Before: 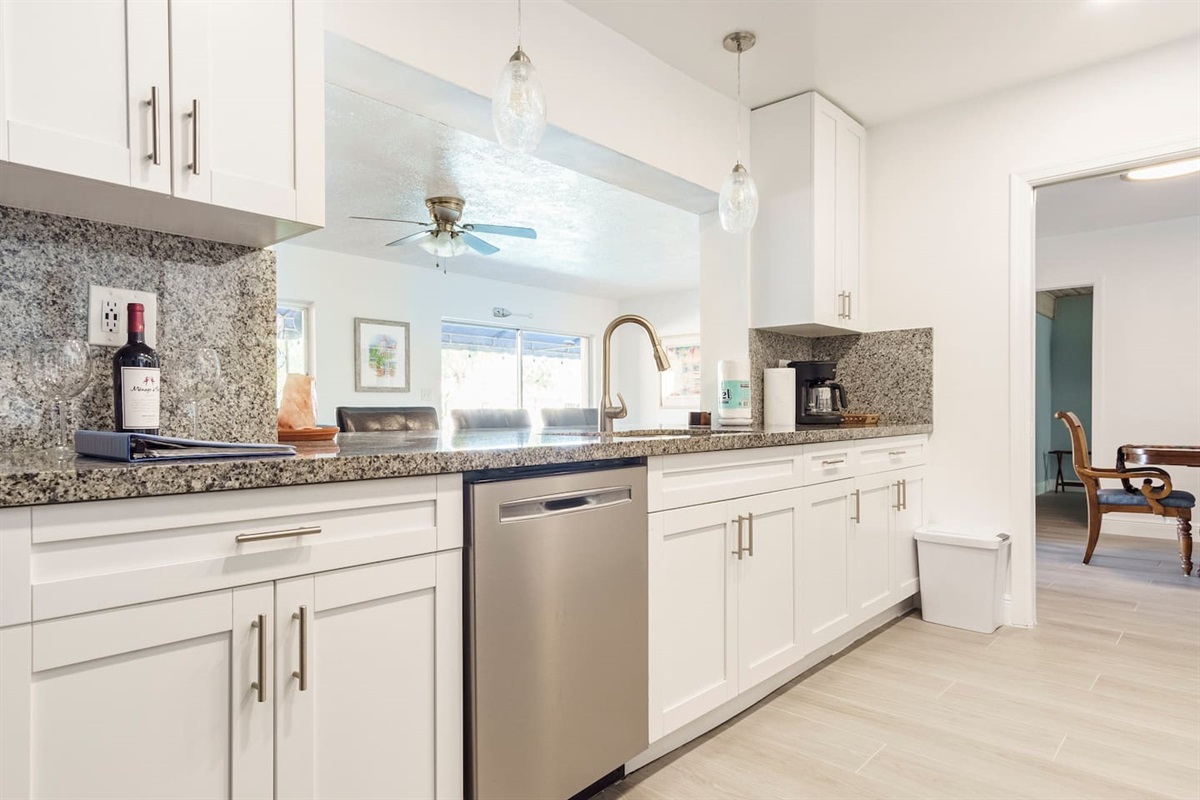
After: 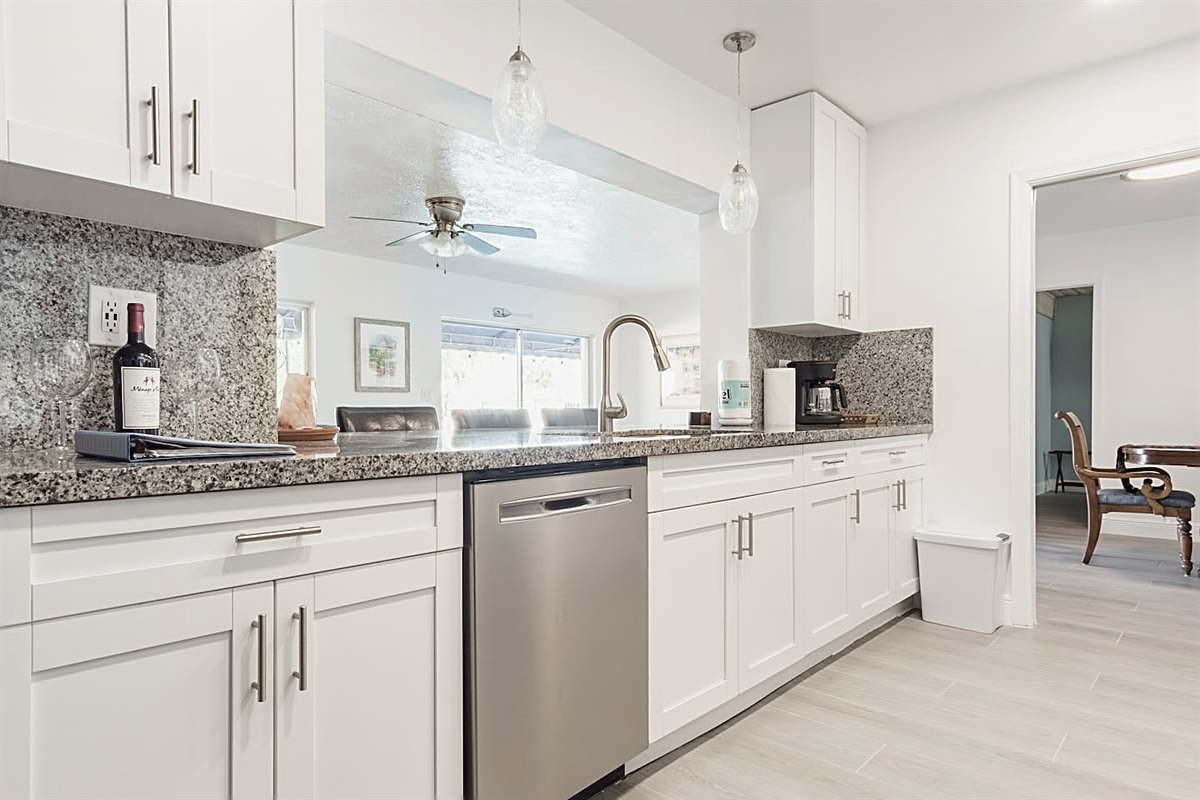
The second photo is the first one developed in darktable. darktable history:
sharpen: on, module defaults
contrast brightness saturation: contrast -0.046, saturation -0.407
